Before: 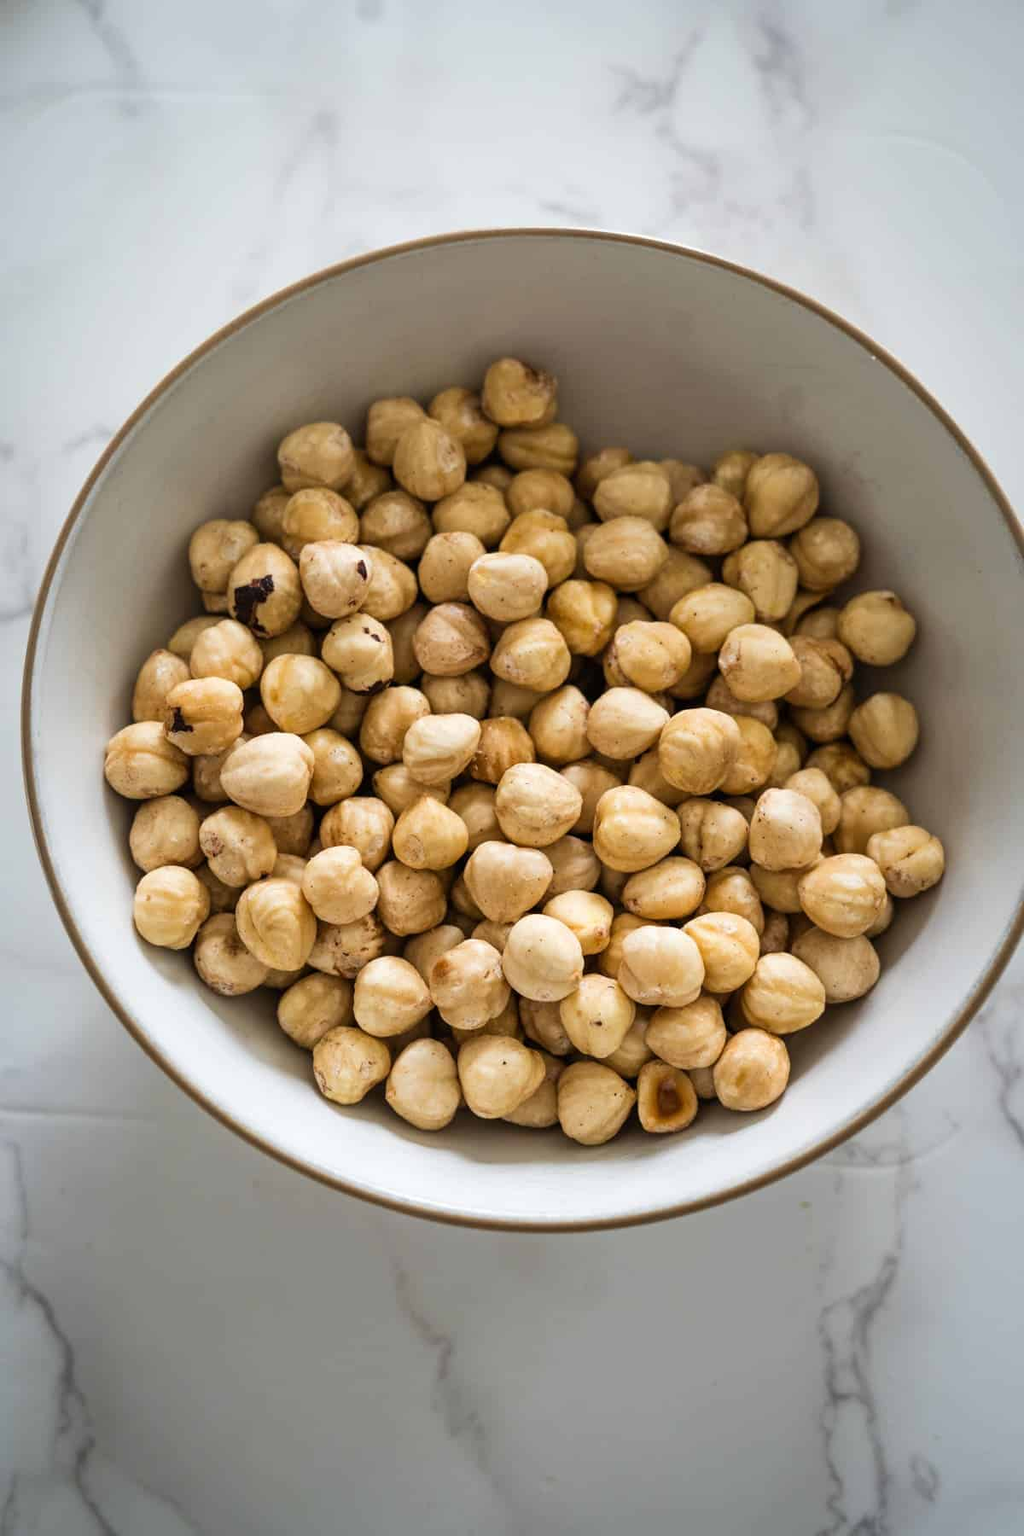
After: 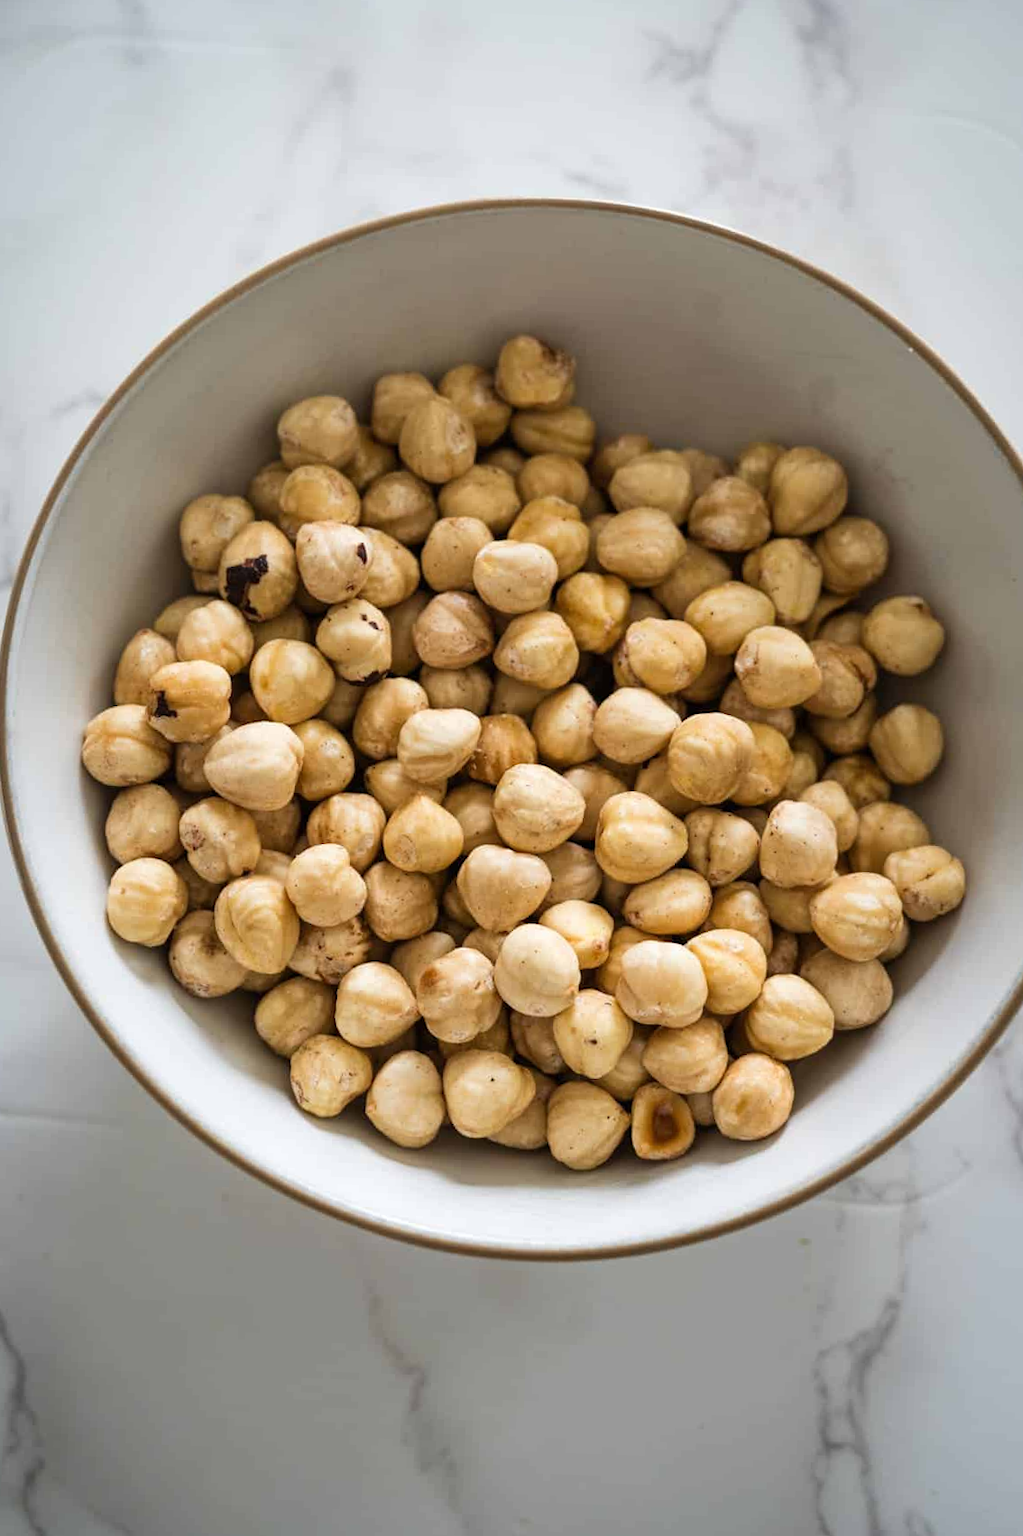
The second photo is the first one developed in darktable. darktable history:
crop and rotate: angle -2.19°
